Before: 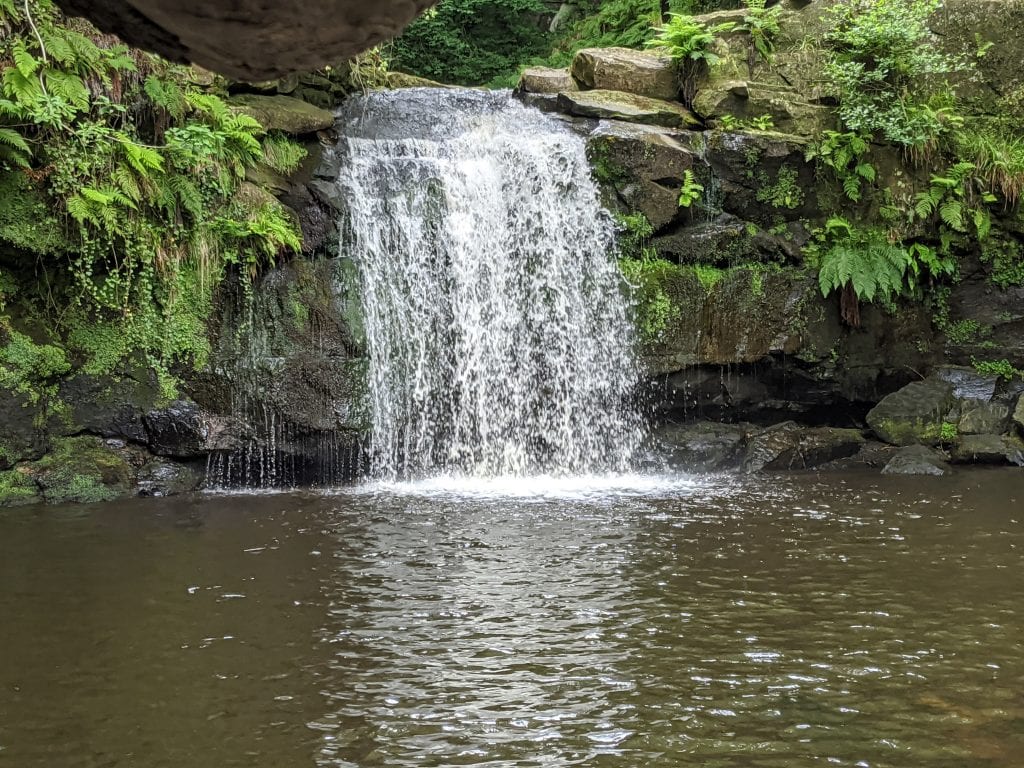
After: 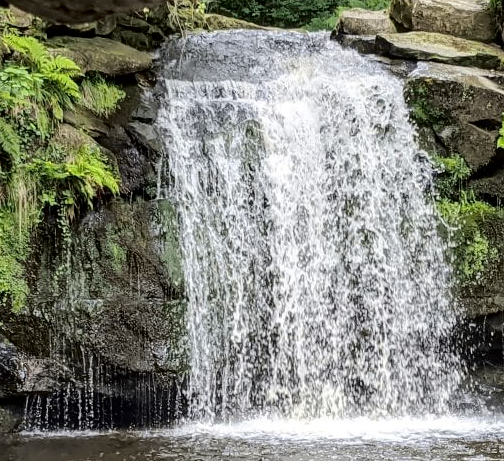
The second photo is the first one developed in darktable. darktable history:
crop: left 17.835%, top 7.675%, right 32.881%, bottom 32.213%
tone curve: curves: ch0 [(0.003, 0) (0.066, 0.017) (0.163, 0.09) (0.264, 0.238) (0.395, 0.421) (0.517, 0.575) (0.633, 0.687) (0.791, 0.814) (1, 1)]; ch1 [(0, 0) (0.149, 0.17) (0.327, 0.339) (0.39, 0.403) (0.456, 0.463) (0.501, 0.502) (0.512, 0.507) (0.53, 0.533) (0.575, 0.592) (0.671, 0.655) (0.729, 0.679) (1, 1)]; ch2 [(0, 0) (0.337, 0.382) (0.464, 0.47) (0.501, 0.502) (0.527, 0.532) (0.563, 0.555) (0.615, 0.61) (0.663, 0.68) (1, 1)], color space Lab, independent channels, preserve colors none
